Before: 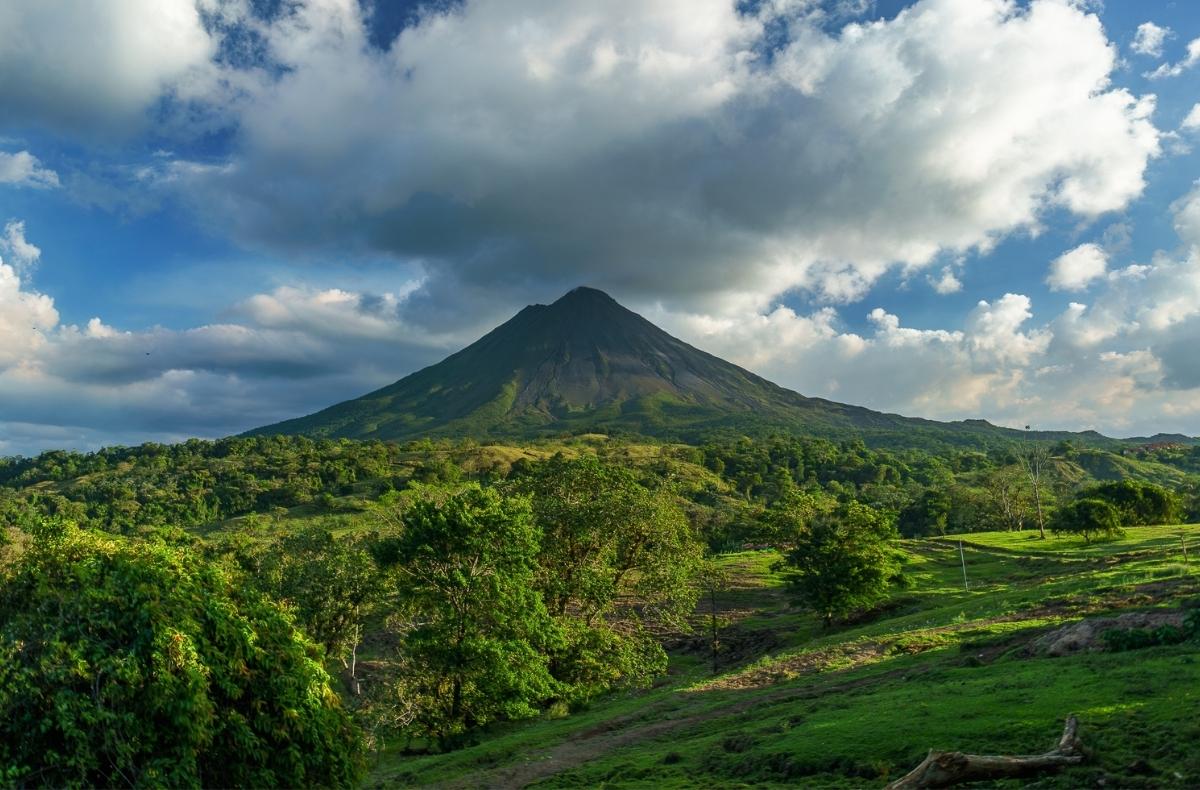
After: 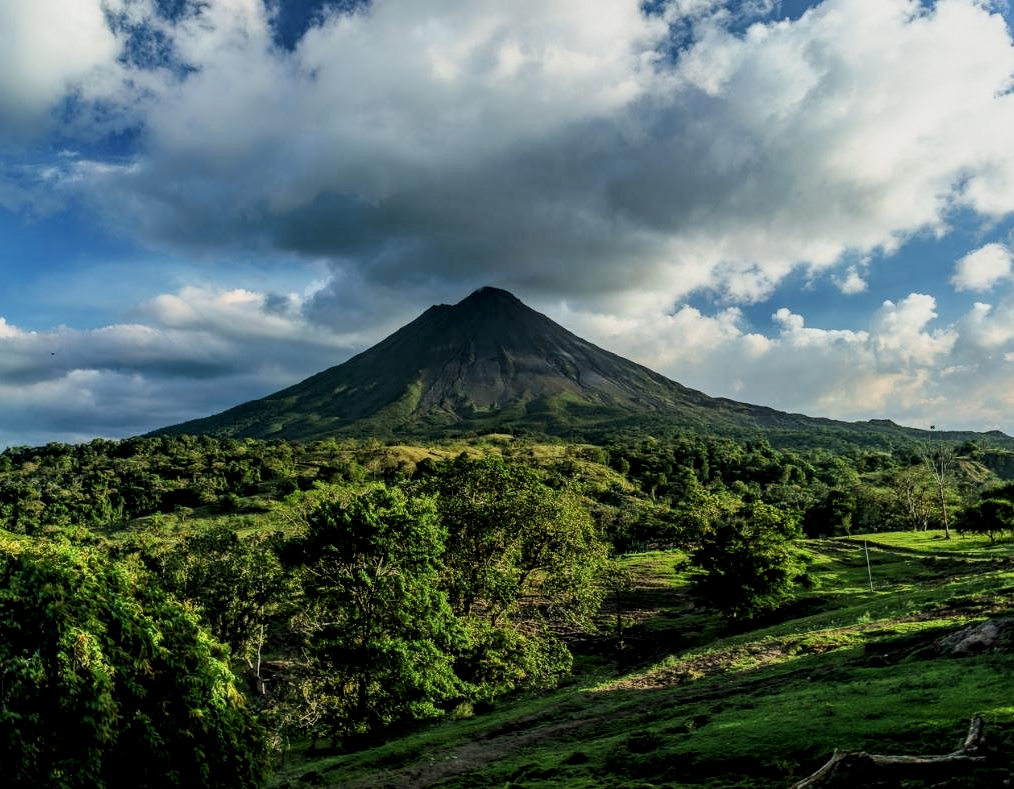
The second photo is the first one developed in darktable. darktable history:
local contrast: detail 130%
filmic rgb: black relative exposure -7.49 EV, white relative exposure 5 EV, hardness 3.34, contrast 1.301, color science v6 (2022), iterations of high-quality reconstruction 0
crop: left 7.953%, right 7.502%
